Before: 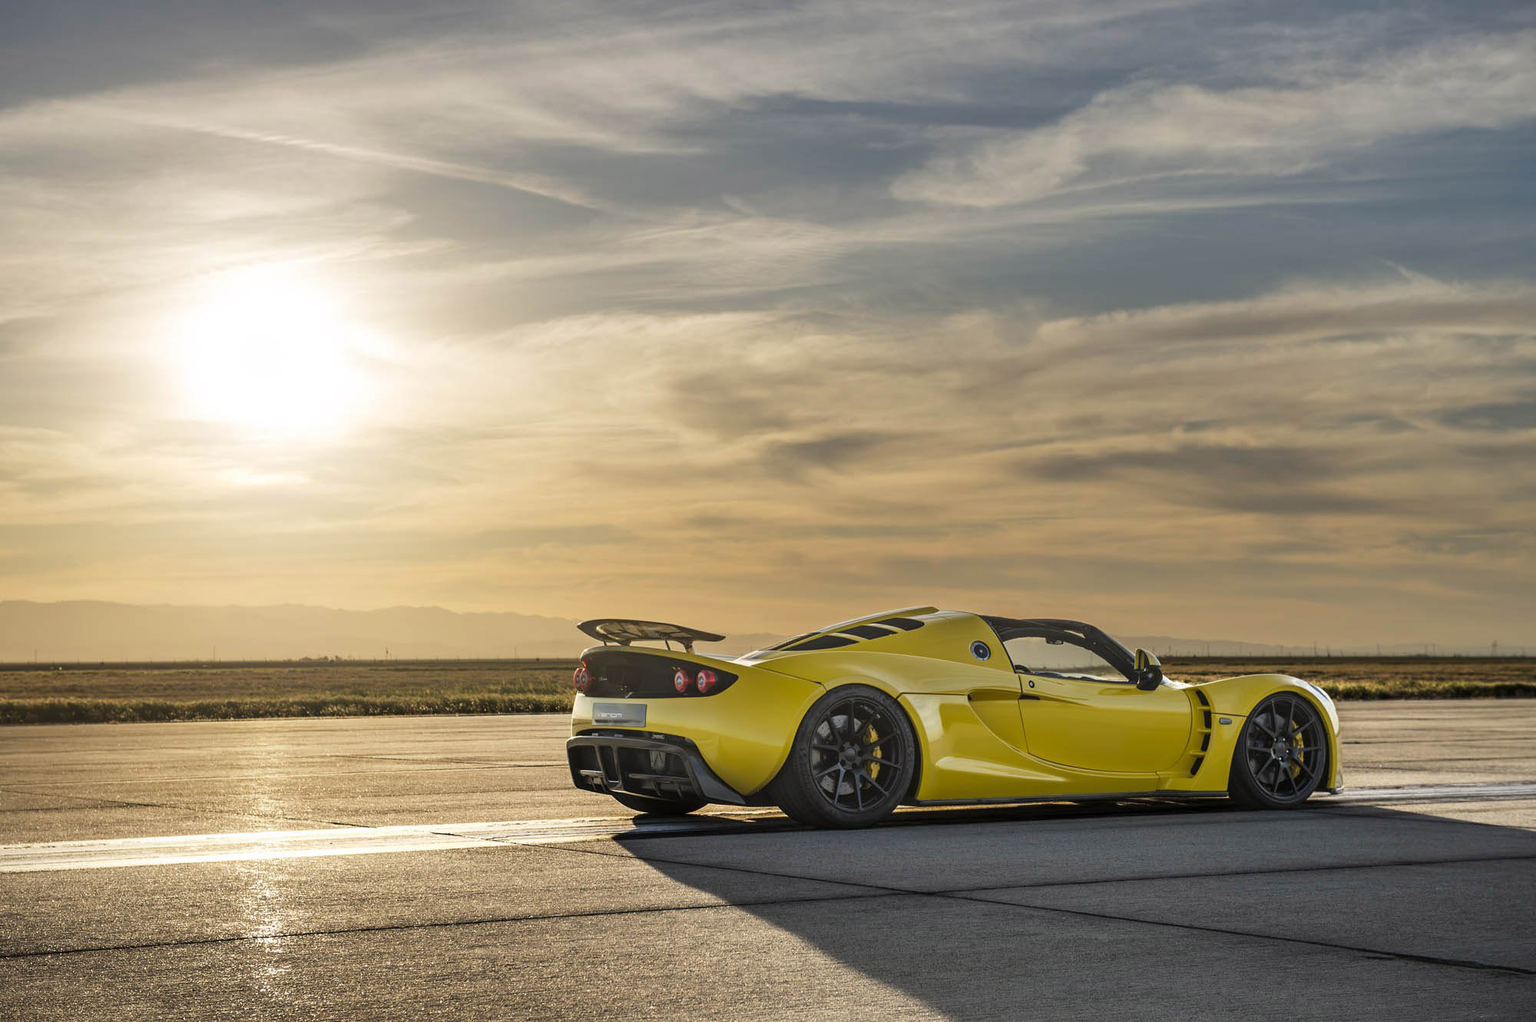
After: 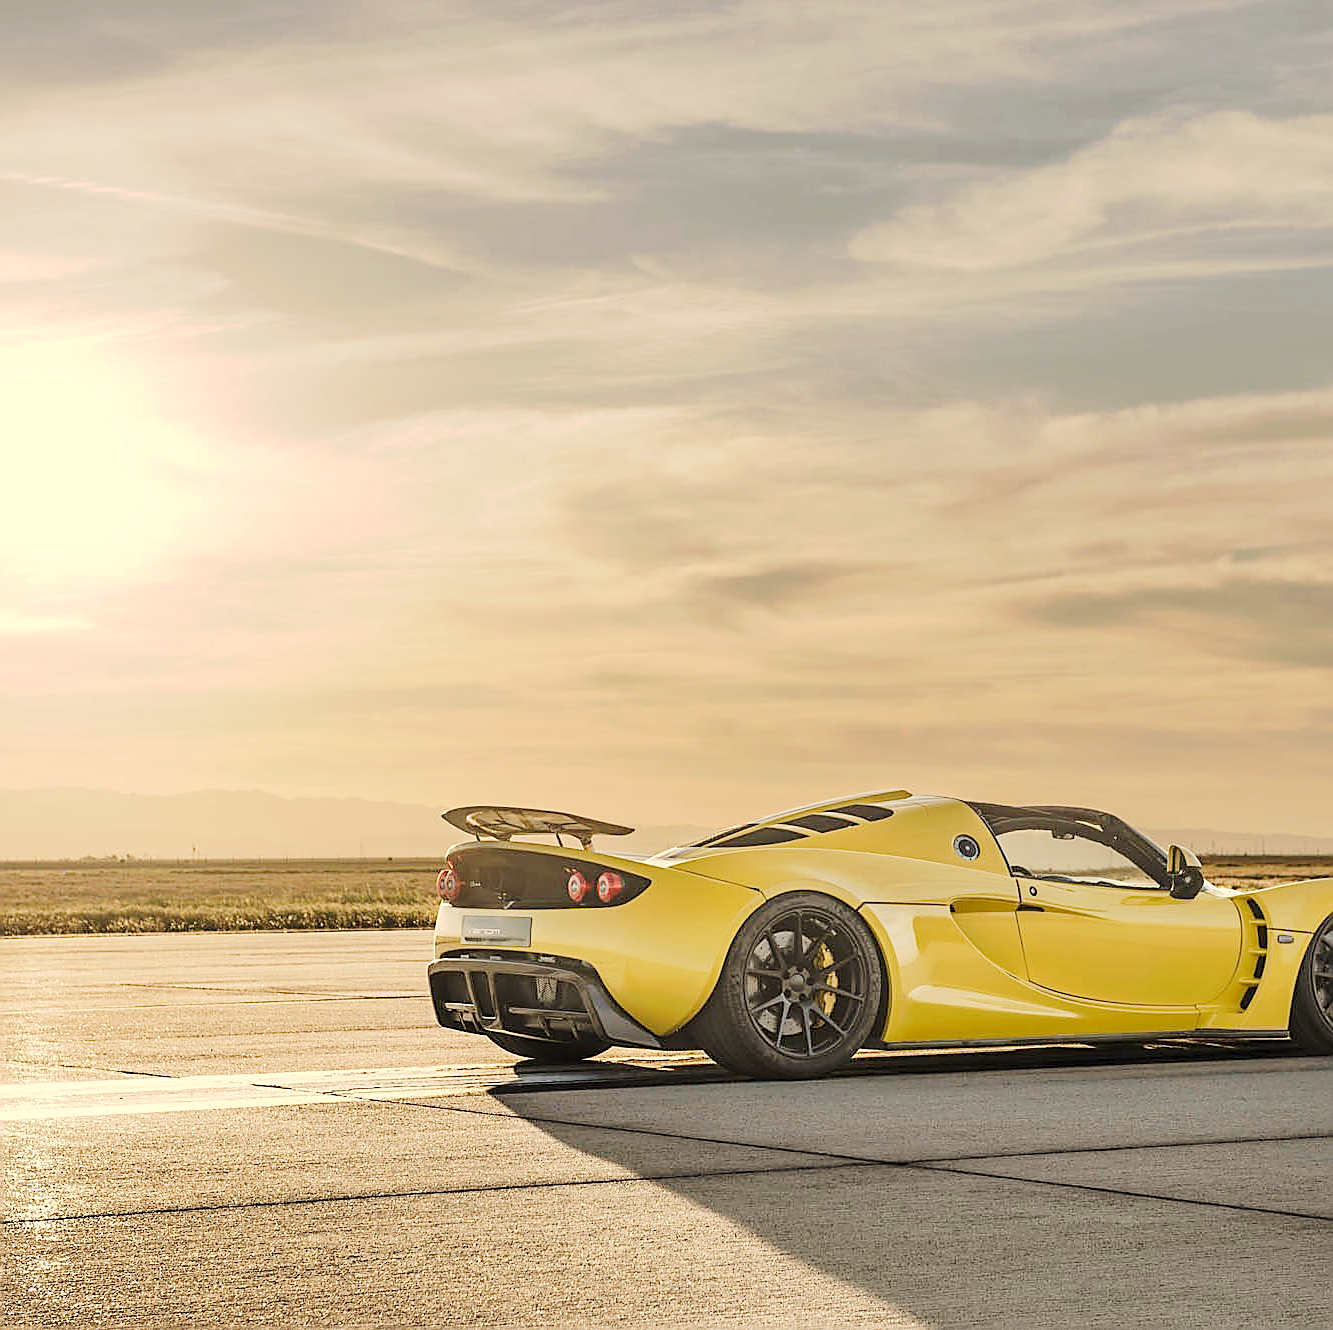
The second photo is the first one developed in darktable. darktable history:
sharpen: radius 1.4, amount 1.25, threshold 0.7
white balance: red 1.123, blue 0.83
crop and rotate: left 15.546%, right 17.787%
tone curve: curves: ch0 [(0, 0) (0.003, 0.021) (0.011, 0.033) (0.025, 0.059) (0.044, 0.097) (0.069, 0.141) (0.1, 0.186) (0.136, 0.237) (0.177, 0.298) (0.224, 0.378) (0.277, 0.47) (0.335, 0.542) (0.399, 0.605) (0.468, 0.678) (0.543, 0.724) (0.623, 0.787) (0.709, 0.829) (0.801, 0.875) (0.898, 0.912) (1, 1)], preserve colors none
